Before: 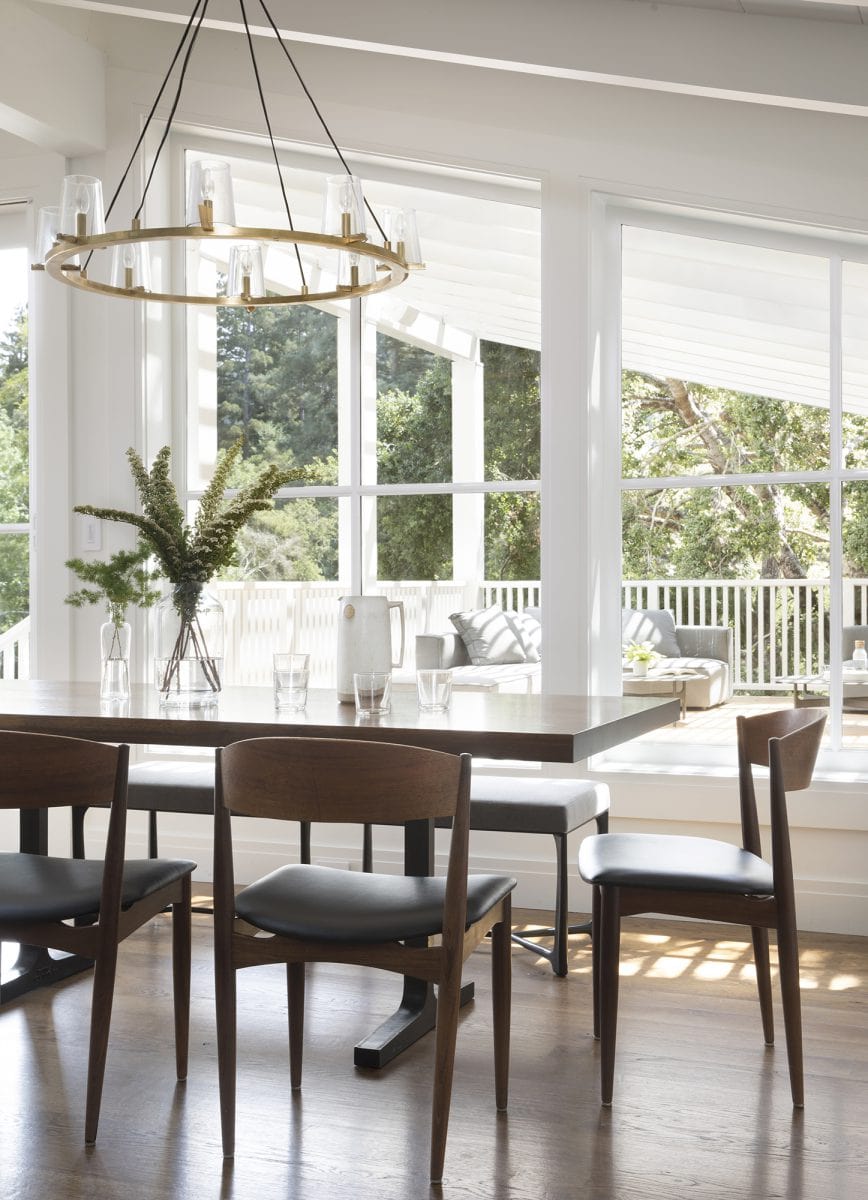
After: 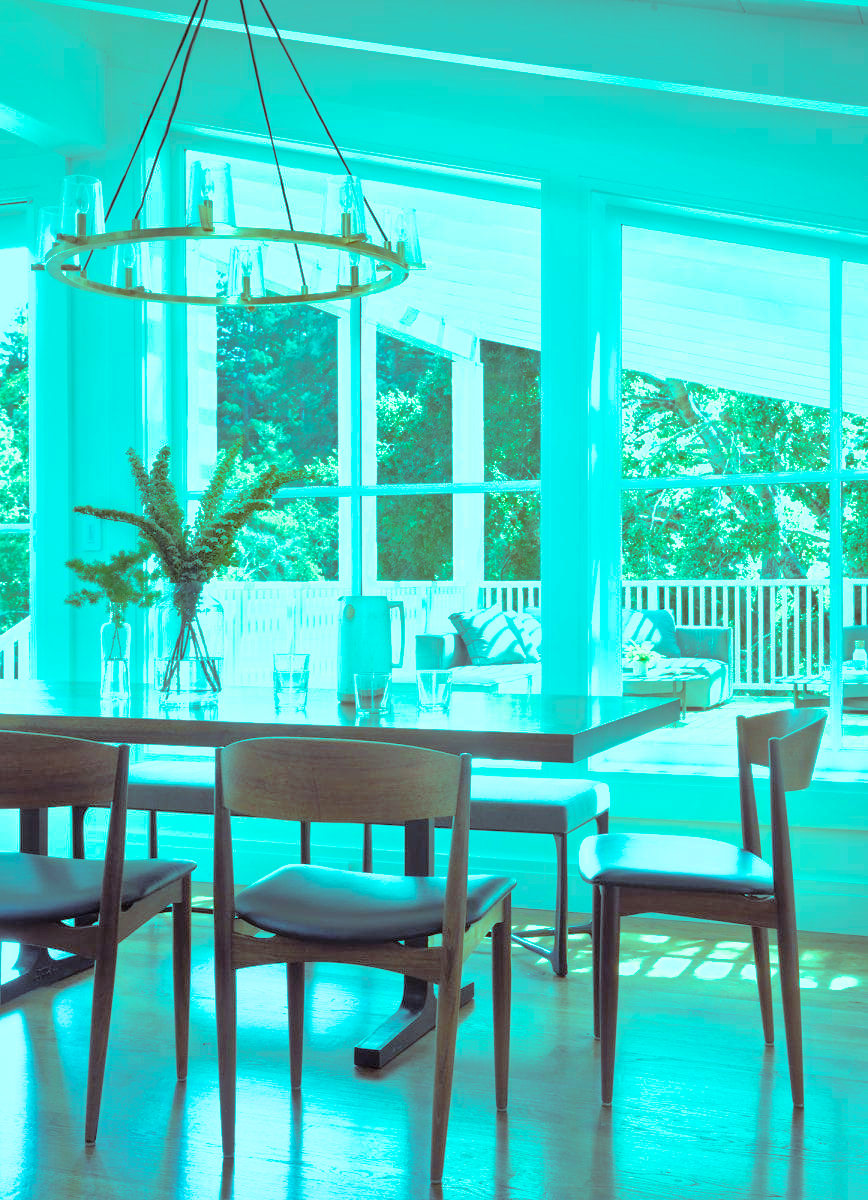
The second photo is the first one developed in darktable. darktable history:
white balance: red 0.931, blue 1.11
tone equalizer: -7 EV 0.15 EV, -6 EV 0.6 EV, -5 EV 1.15 EV, -4 EV 1.33 EV, -3 EV 1.15 EV, -2 EV 0.6 EV, -1 EV 0.15 EV, mask exposure compensation -0.5 EV
filmic rgb: black relative exposure -11.35 EV, white relative exposure 3.22 EV, hardness 6.76, color science v6 (2022)
color balance rgb: shadows lift › luminance 0.49%, shadows lift › chroma 6.83%, shadows lift › hue 300.29°, power › hue 208.98°, highlights gain › luminance 20.24%, highlights gain › chroma 13.17%, highlights gain › hue 173.85°, perceptual saturation grading › global saturation 18.05%
